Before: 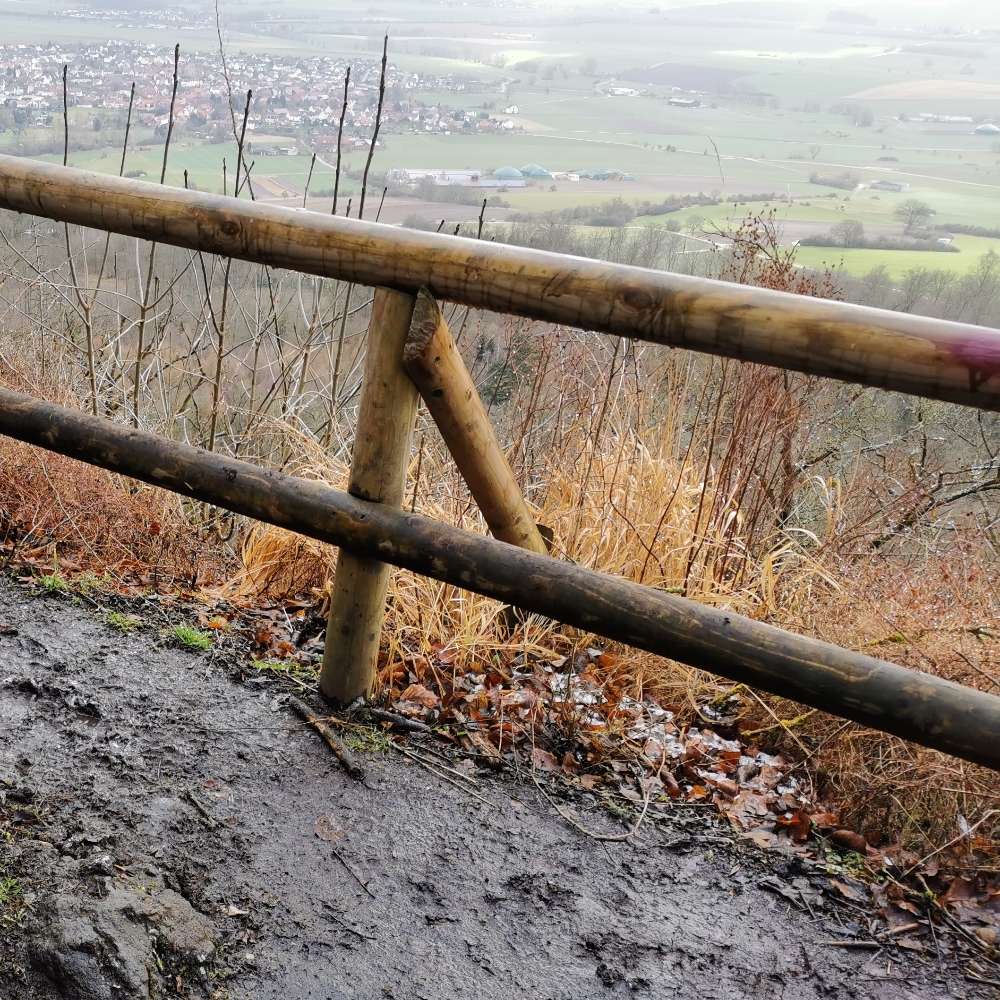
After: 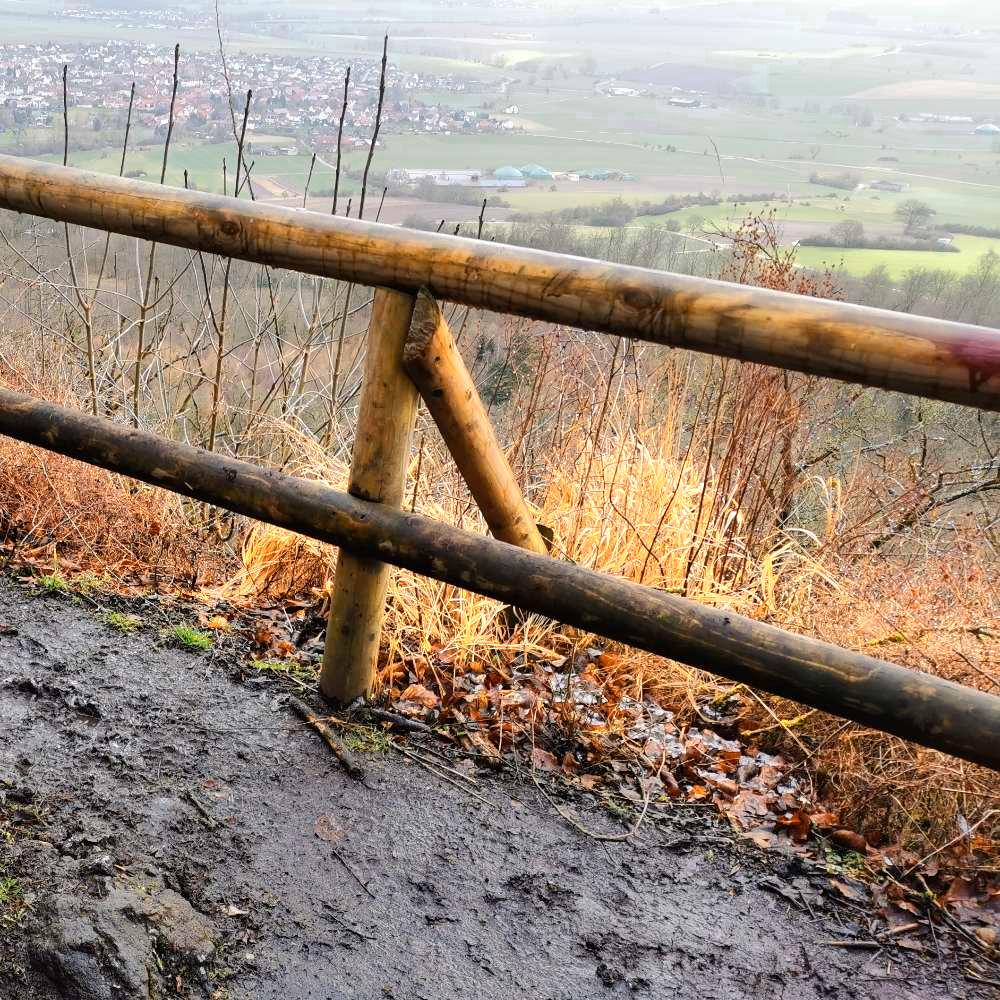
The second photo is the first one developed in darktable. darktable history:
color balance rgb: perceptual saturation grading › global saturation 25.867%, global vibrance 19.547%
color zones: curves: ch0 [(0.018, 0.548) (0.197, 0.654) (0.425, 0.447) (0.605, 0.658) (0.732, 0.579)]; ch1 [(0.105, 0.531) (0.224, 0.531) (0.386, 0.39) (0.618, 0.456) (0.732, 0.456) (0.956, 0.421)]; ch2 [(0.039, 0.583) (0.215, 0.465) (0.399, 0.544) (0.465, 0.548) (0.614, 0.447) (0.724, 0.43) (0.882, 0.623) (0.956, 0.632)]
